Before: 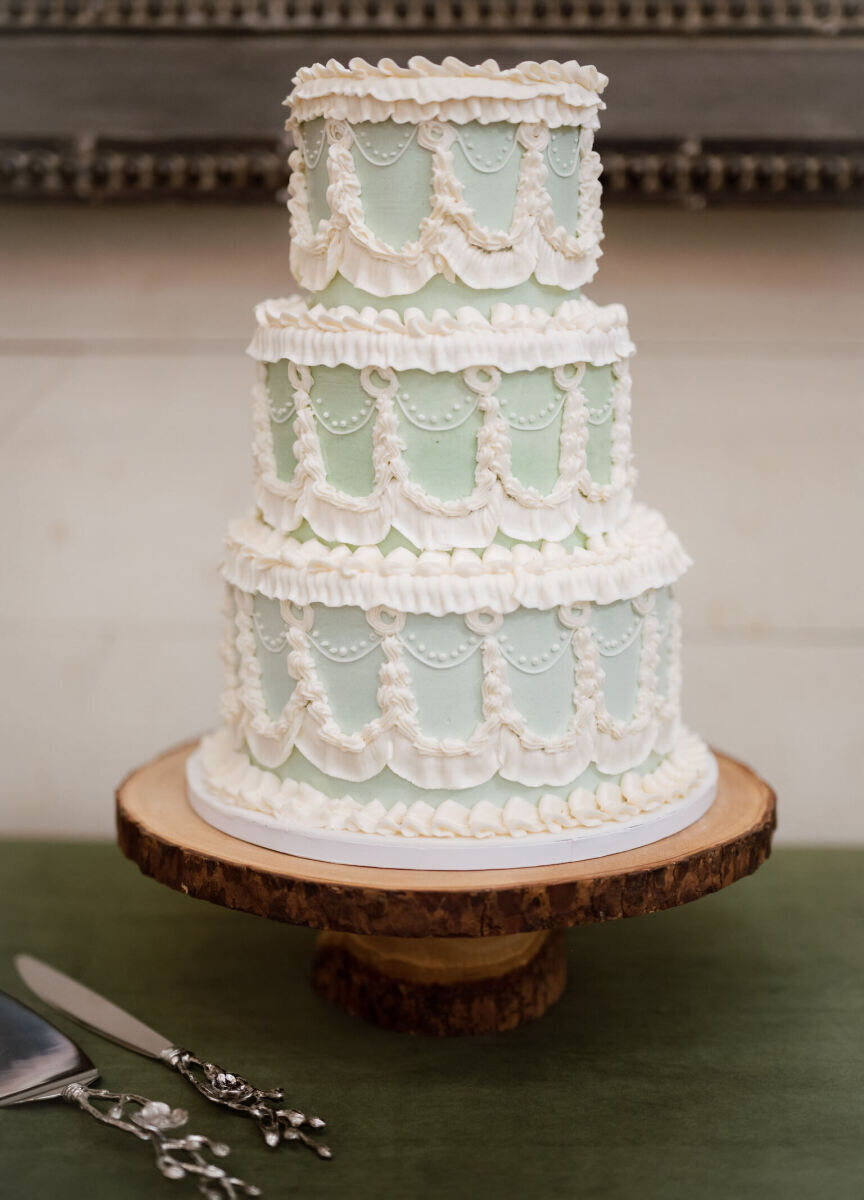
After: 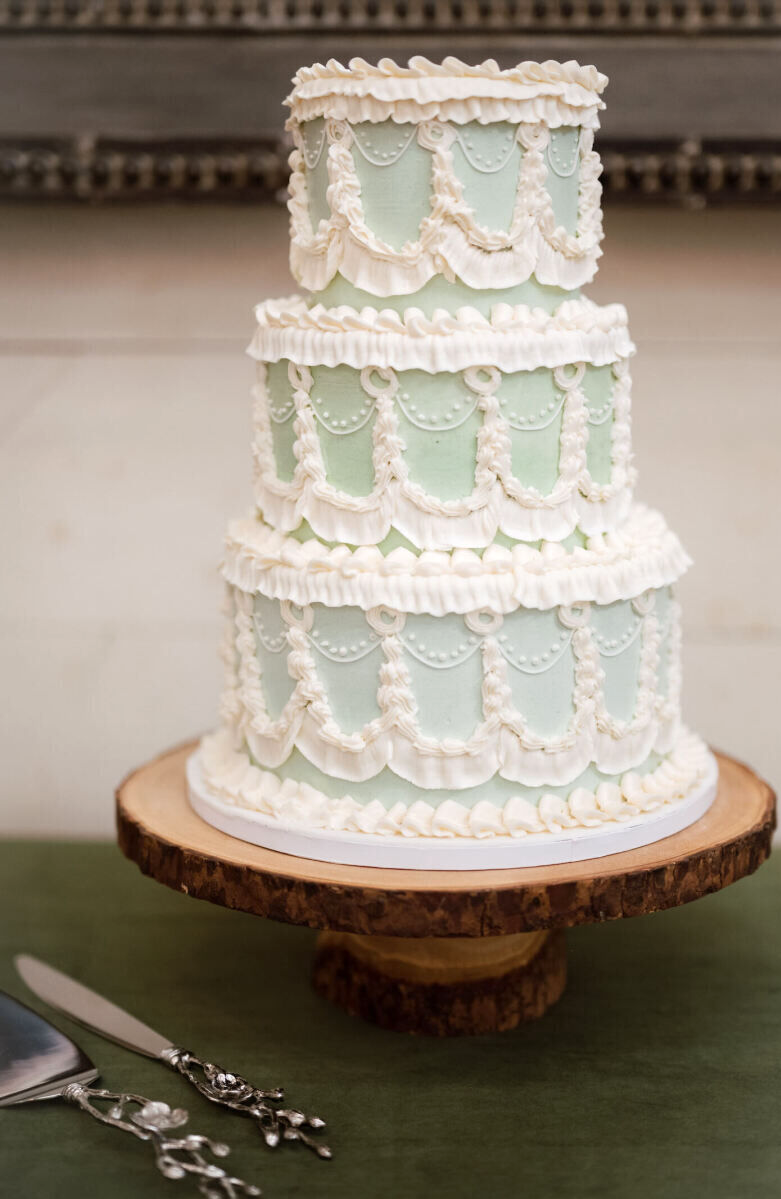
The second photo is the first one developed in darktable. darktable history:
crop: right 9.516%, bottom 0.051%
exposure: exposure 0.202 EV, compensate highlight preservation false
